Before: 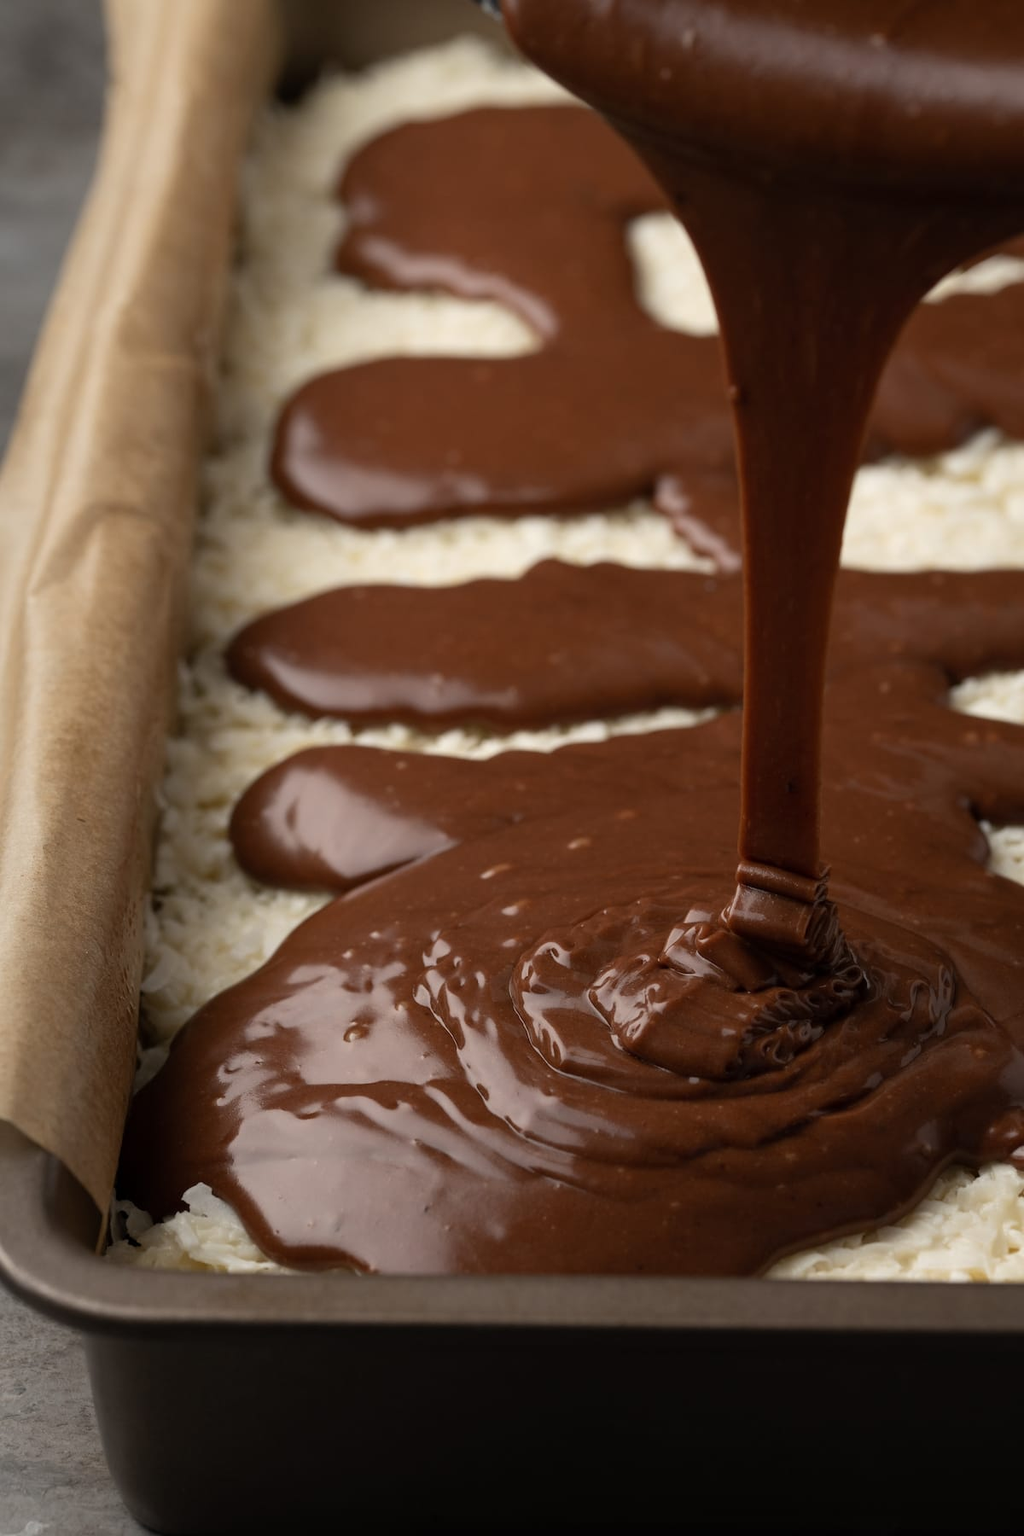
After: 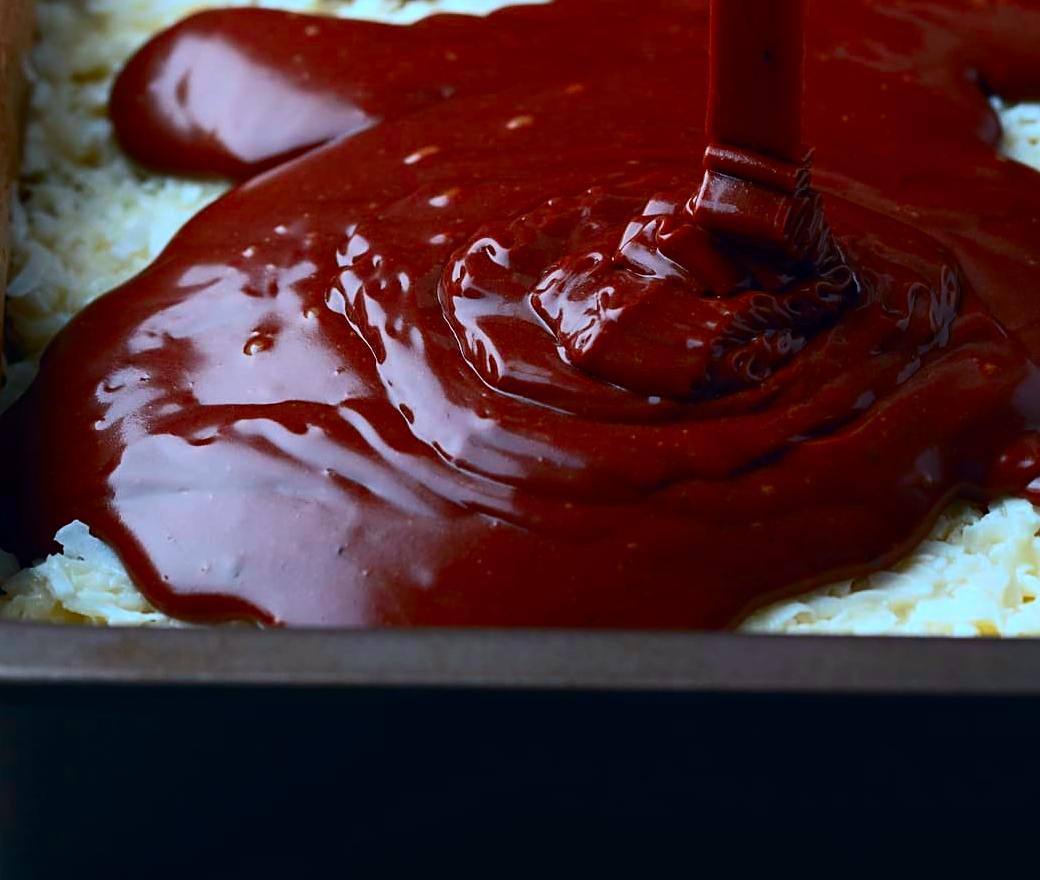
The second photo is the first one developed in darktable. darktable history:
color contrast: green-magenta contrast 1.69, blue-yellow contrast 1.49
color correction: highlights a* 2.75, highlights b* 5, shadows a* -2.04, shadows b* -4.84, saturation 0.8
crop and rotate: left 13.306%, top 48.129%, bottom 2.928%
white balance: red 1, blue 1
color calibration: x 0.396, y 0.386, temperature 3669 K
contrast brightness saturation: contrast 0.26, brightness 0.02, saturation 0.87
sharpen: on, module defaults
